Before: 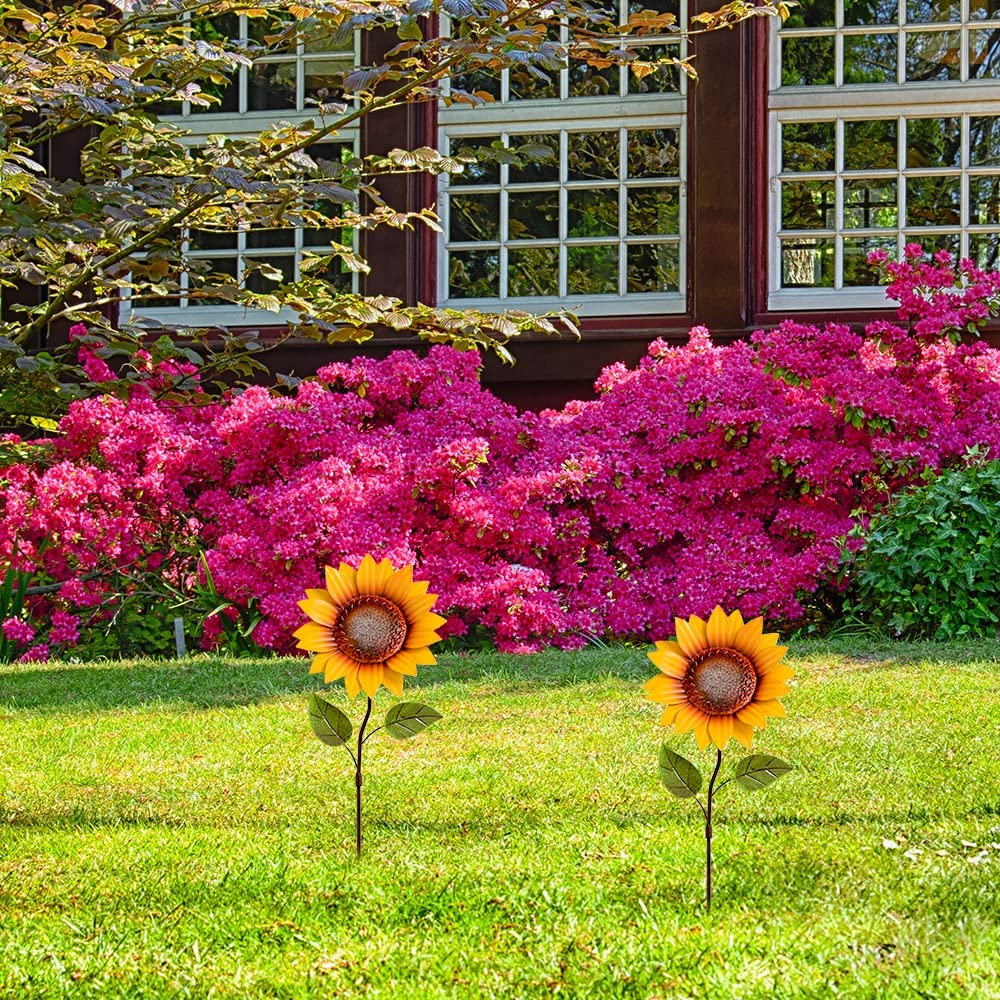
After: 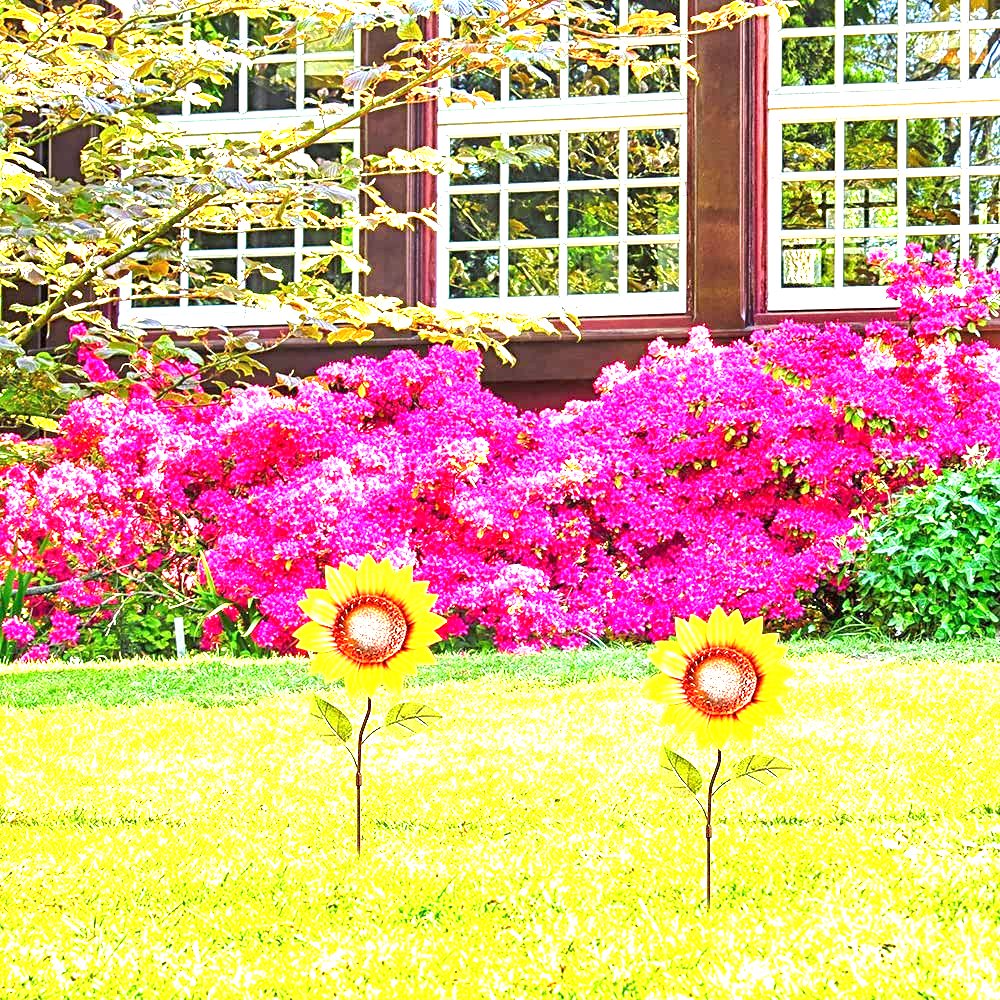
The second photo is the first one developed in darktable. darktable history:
local contrast: mode bilateral grid, contrast 20, coarseness 50, detail 130%, midtone range 0.2
exposure: black level correction 0.001, exposure 2.684 EV, compensate highlight preservation false
